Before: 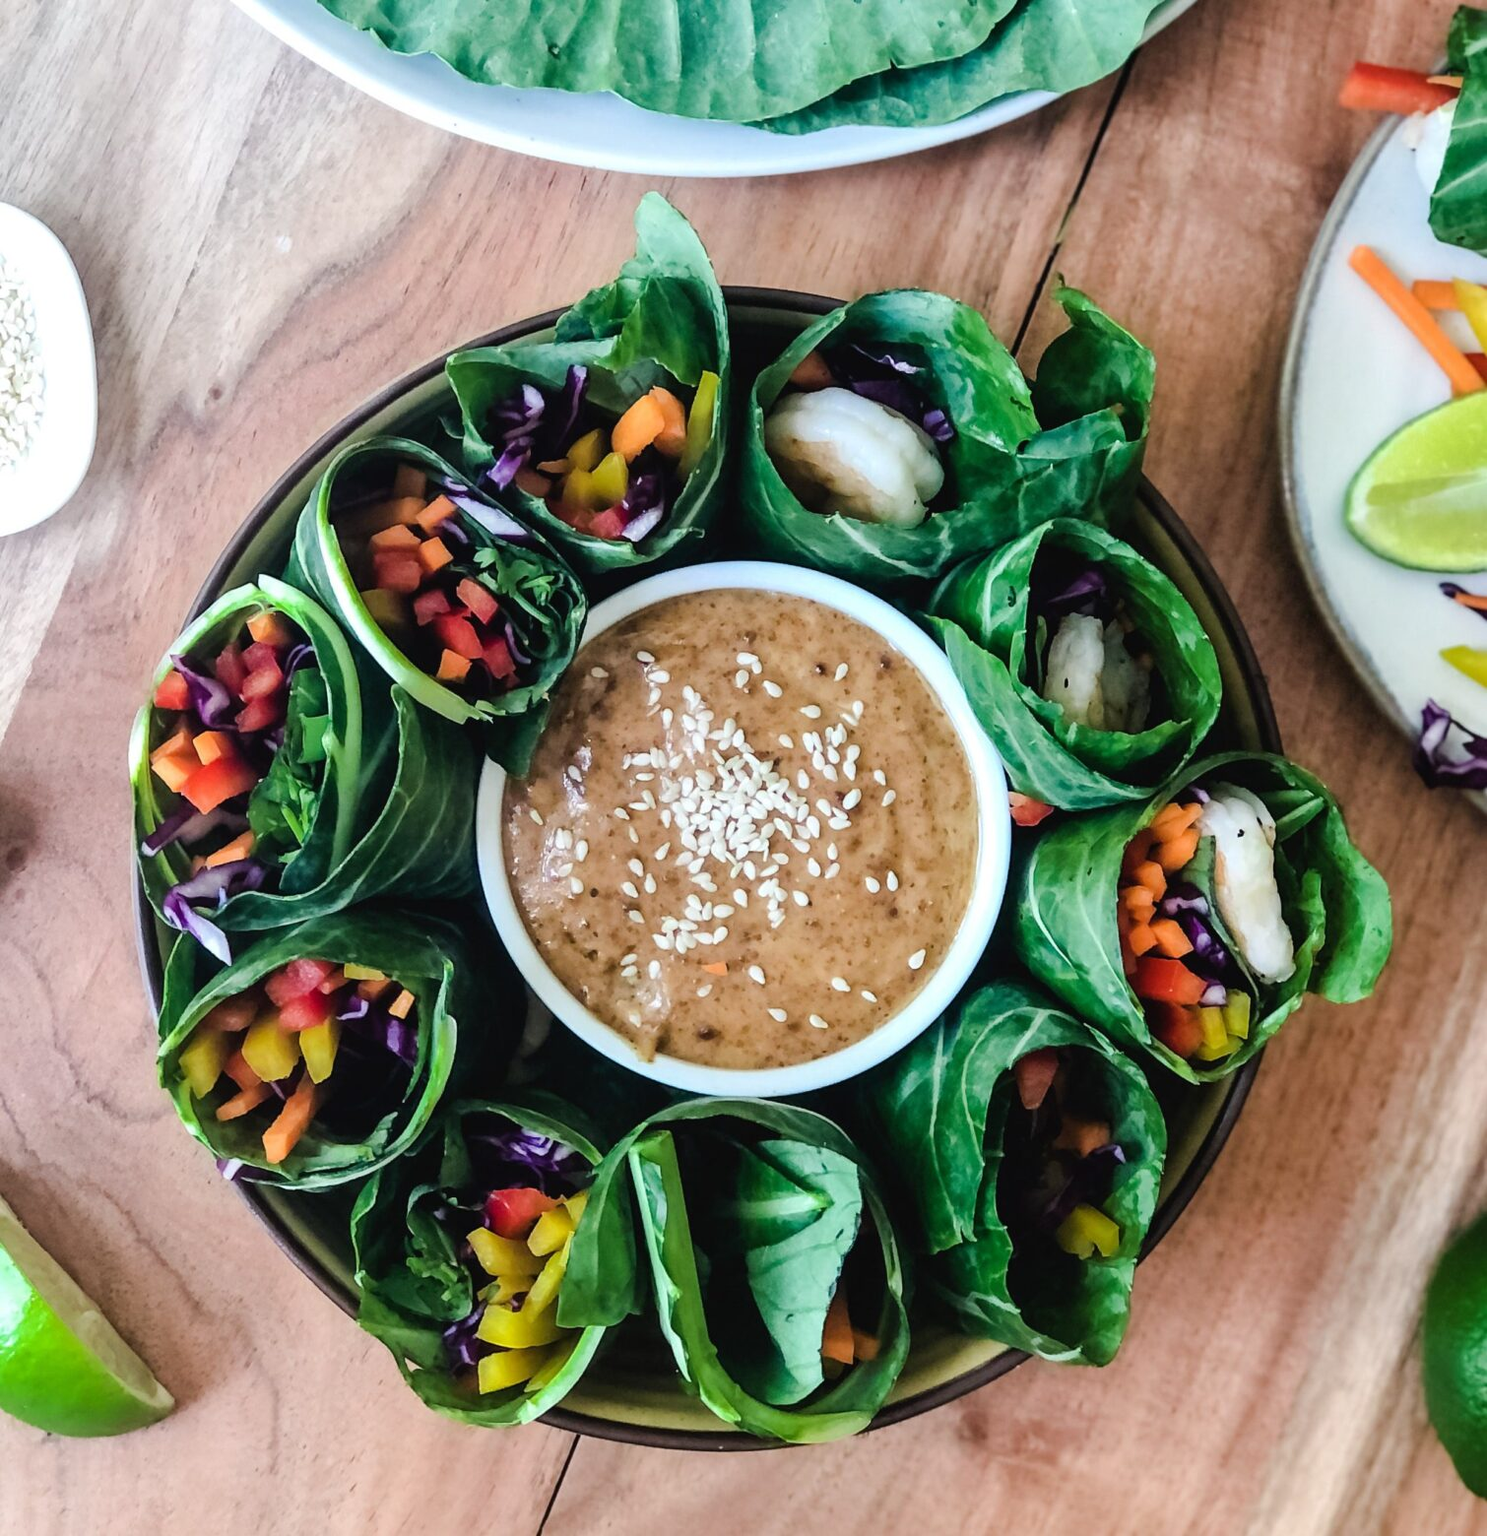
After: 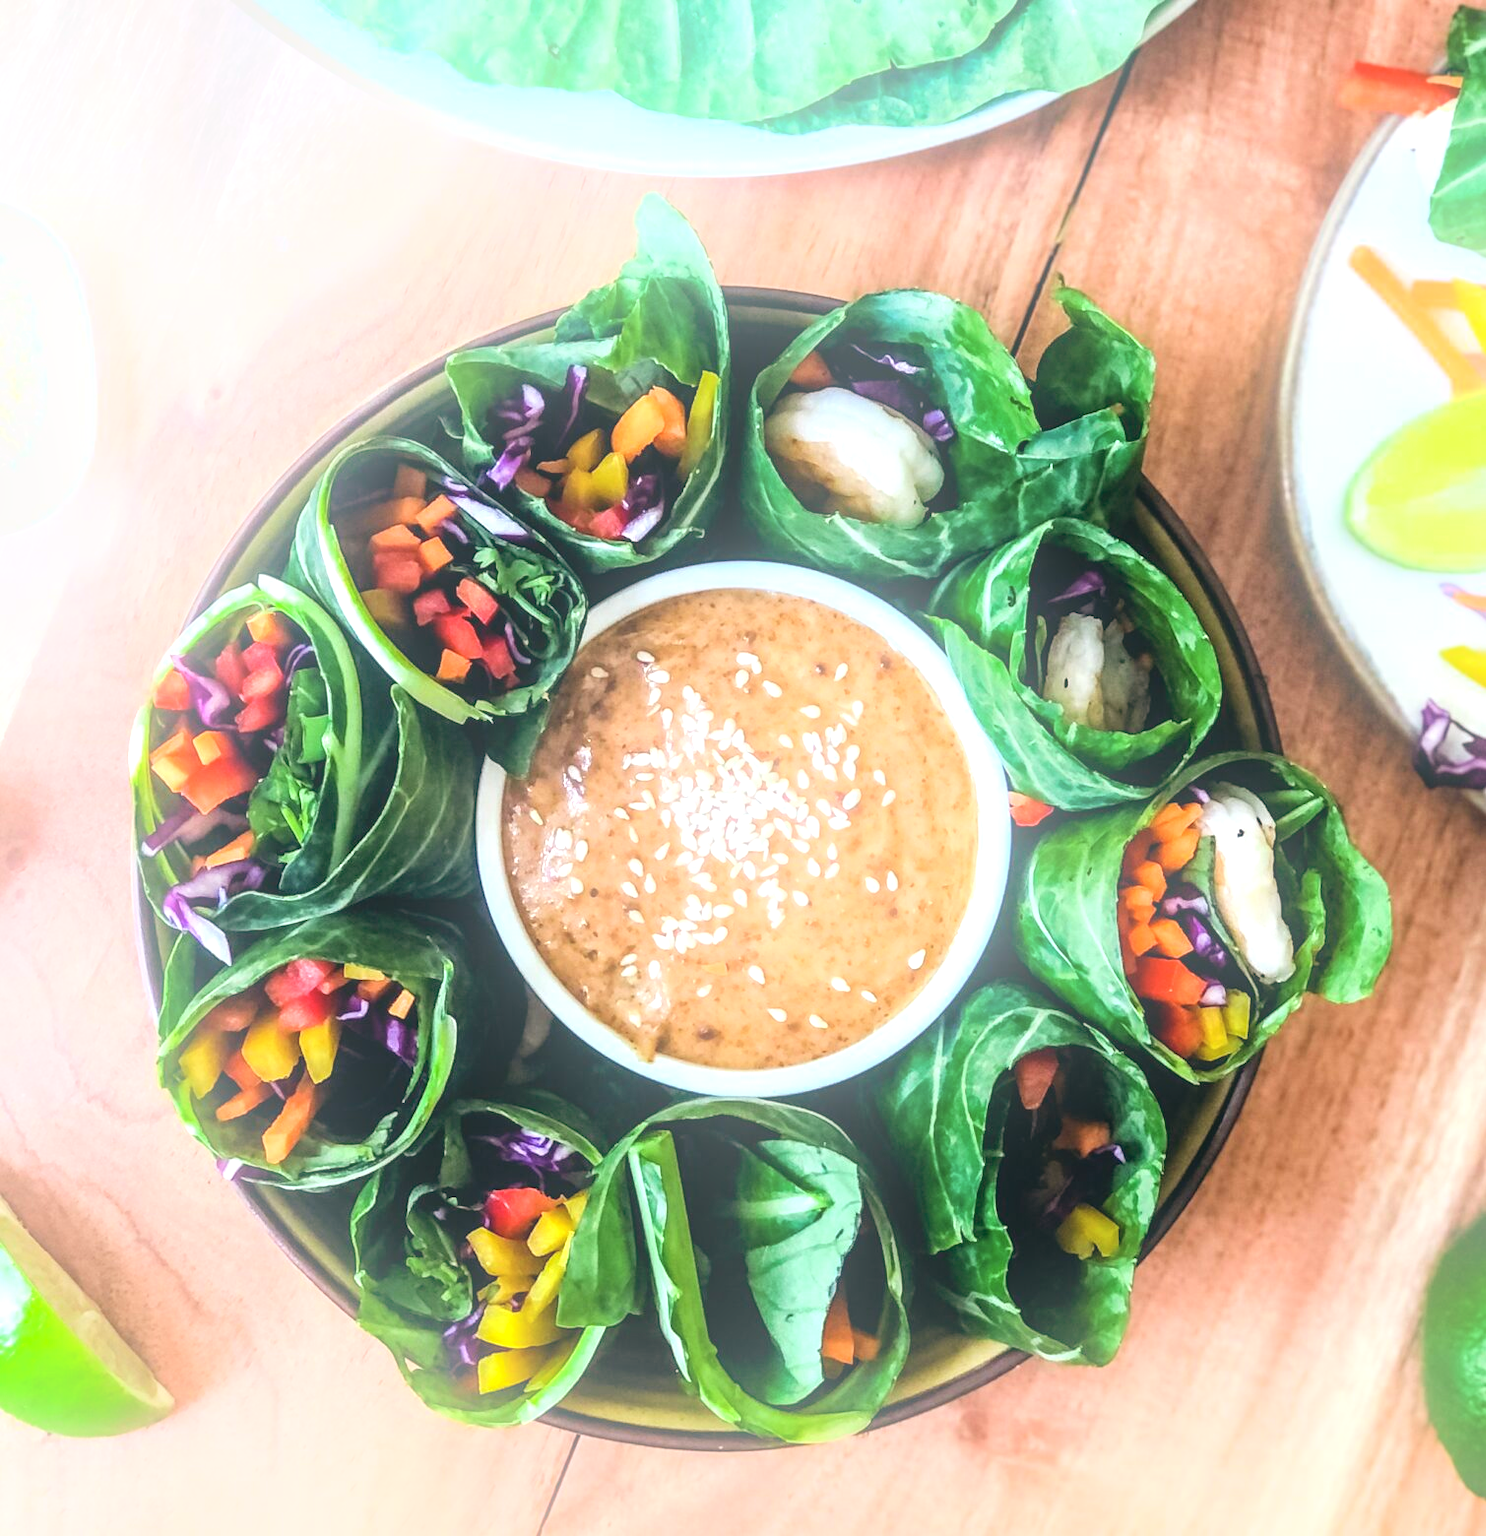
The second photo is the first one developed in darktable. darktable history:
exposure: black level correction 0, exposure 0.7 EV, compensate exposure bias true, compensate highlight preservation false
color balance: lift [0.998, 0.998, 1.001, 1.002], gamma [0.995, 1.025, 0.992, 0.975], gain [0.995, 1.02, 0.997, 0.98]
bloom: threshold 82.5%, strength 16.25%
local contrast: on, module defaults
